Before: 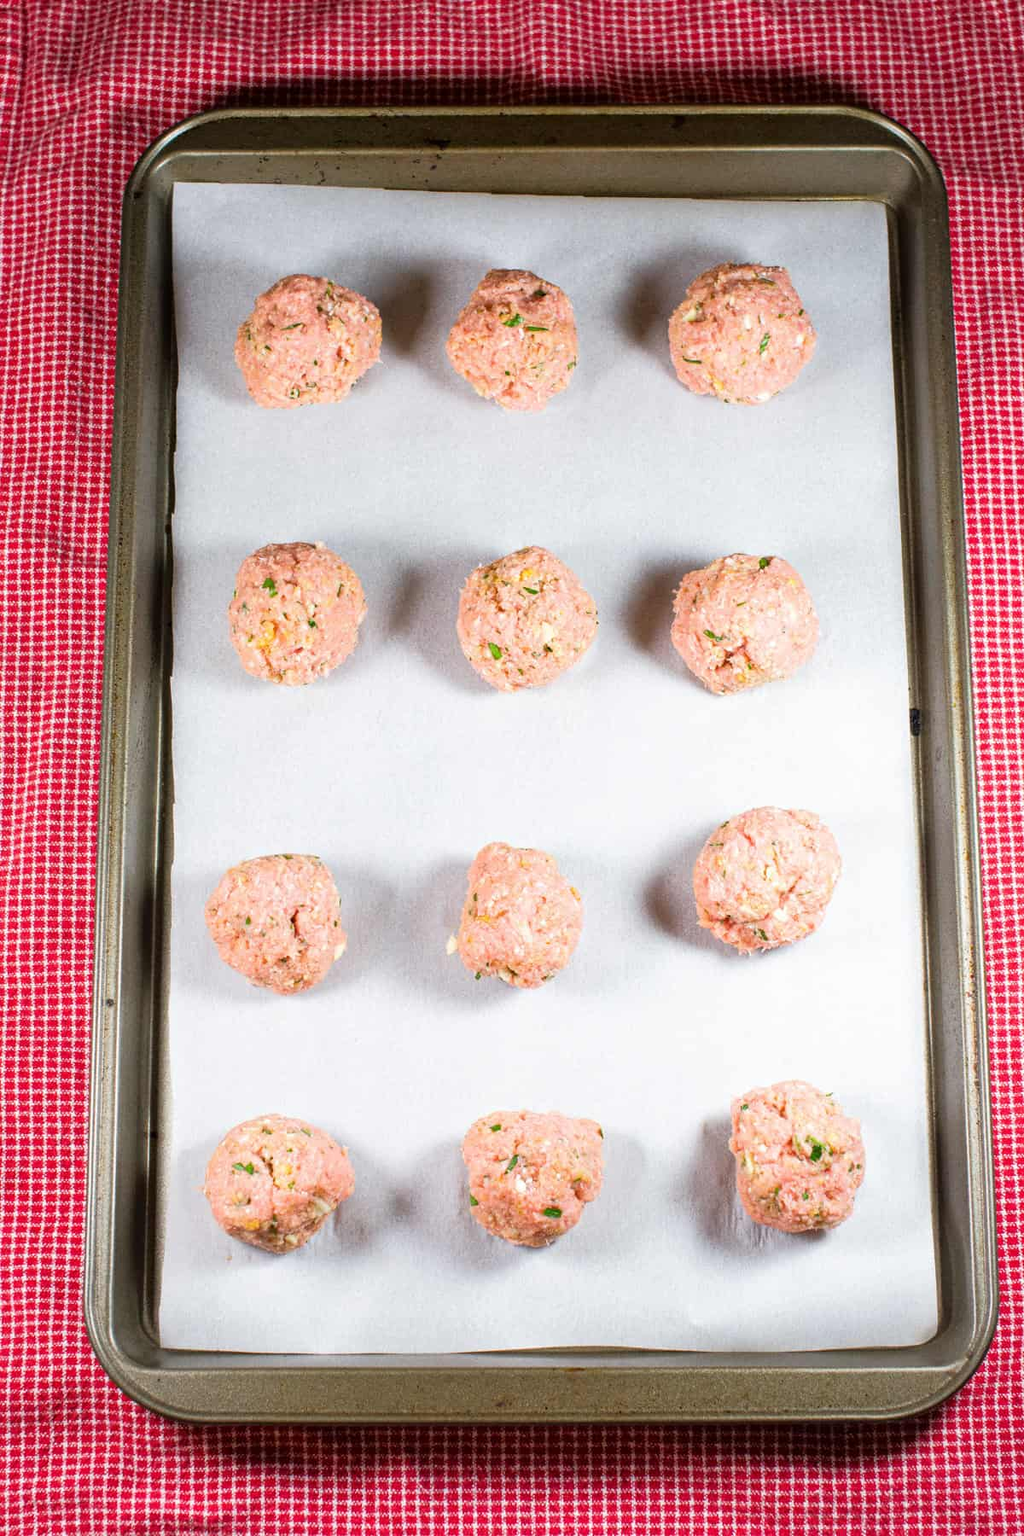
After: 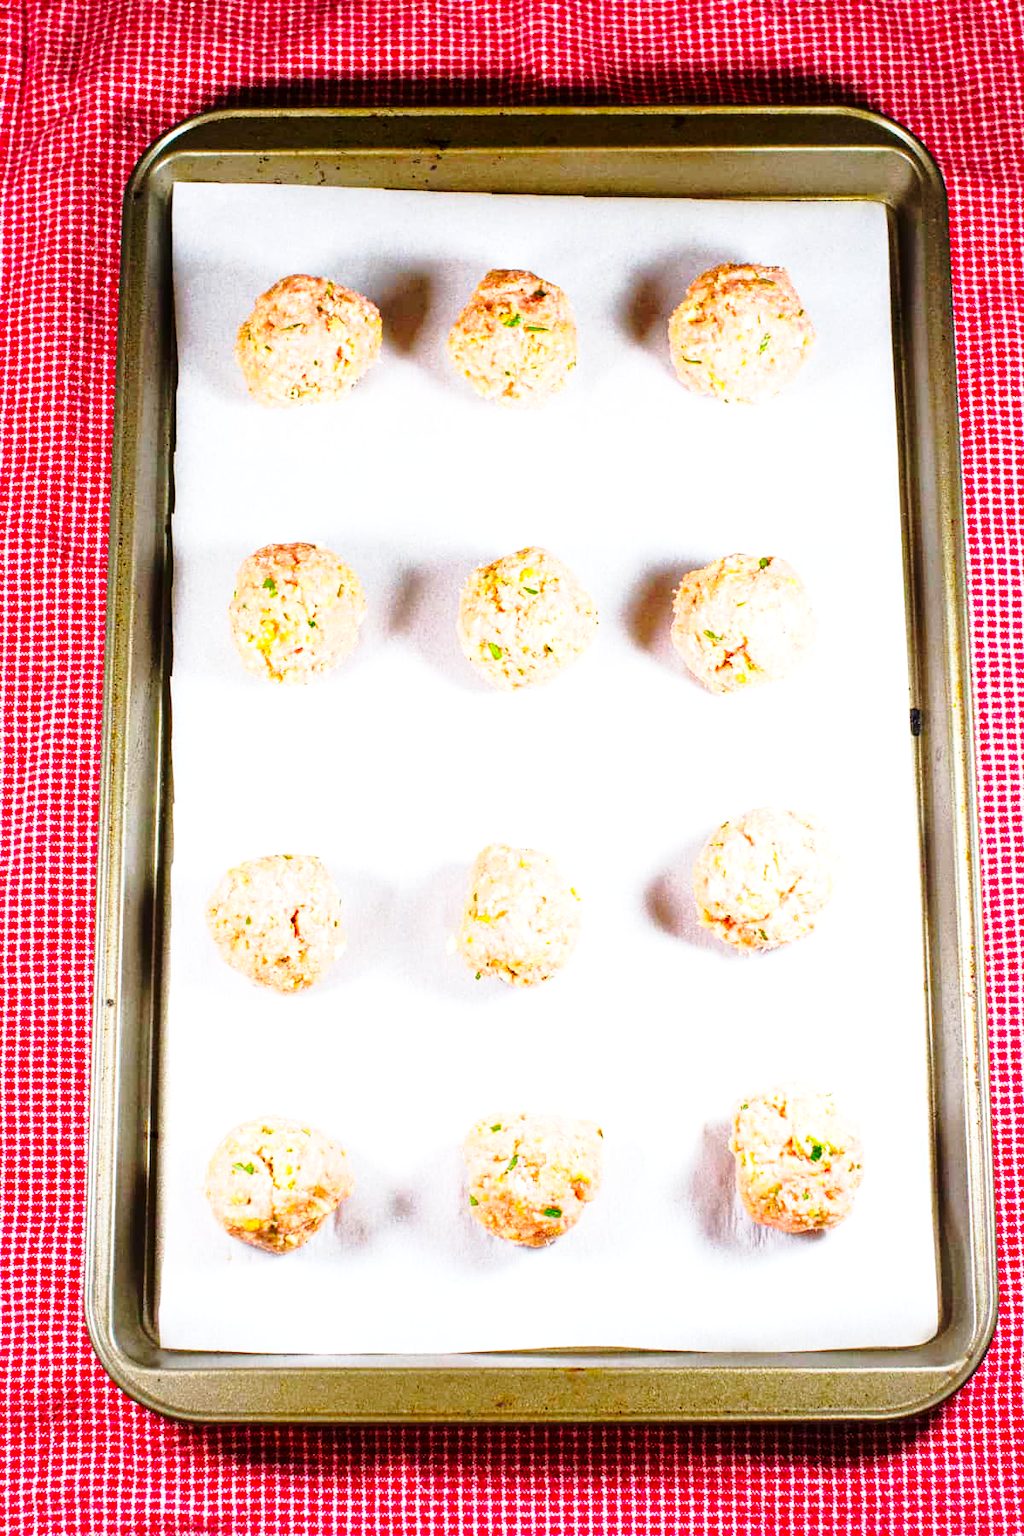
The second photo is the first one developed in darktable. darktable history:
base curve: curves: ch0 [(0, 0) (0.028, 0.03) (0.121, 0.232) (0.46, 0.748) (0.859, 0.968) (1, 1)], preserve colors none
color balance rgb: linear chroma grading › global chroma 9.08%, perceptual saturation grading › global saturation 30.7%, perceptual brilliance grading › highlights 11.46%
